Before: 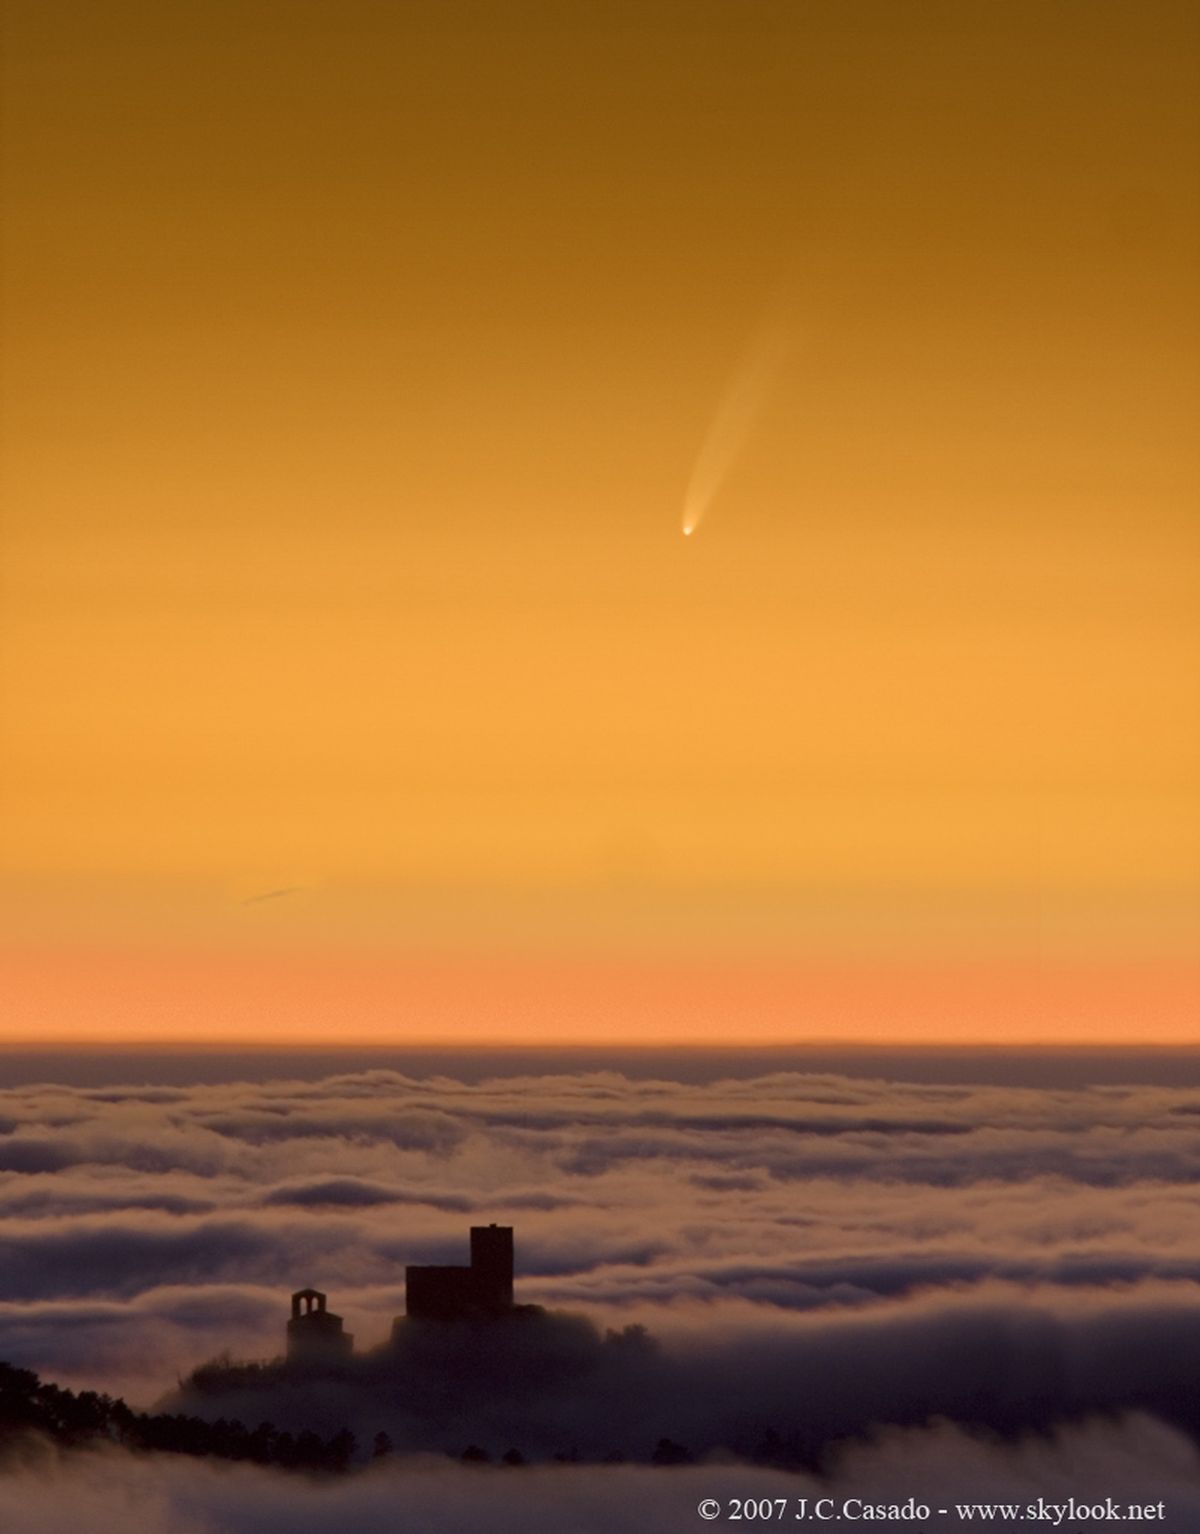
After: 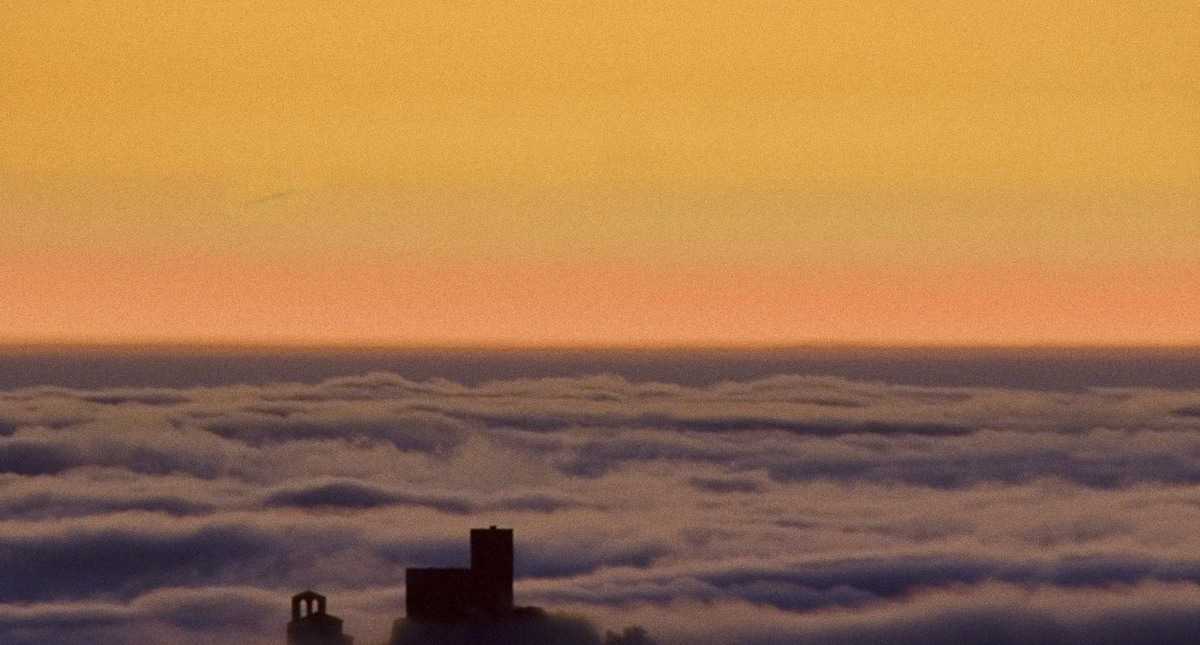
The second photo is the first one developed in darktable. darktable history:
white balance: red 0.926, green 1.003, blue 1.133
grain: coarseness 3.21 ISO
crop: top 45.551%, bottom 12.262%
